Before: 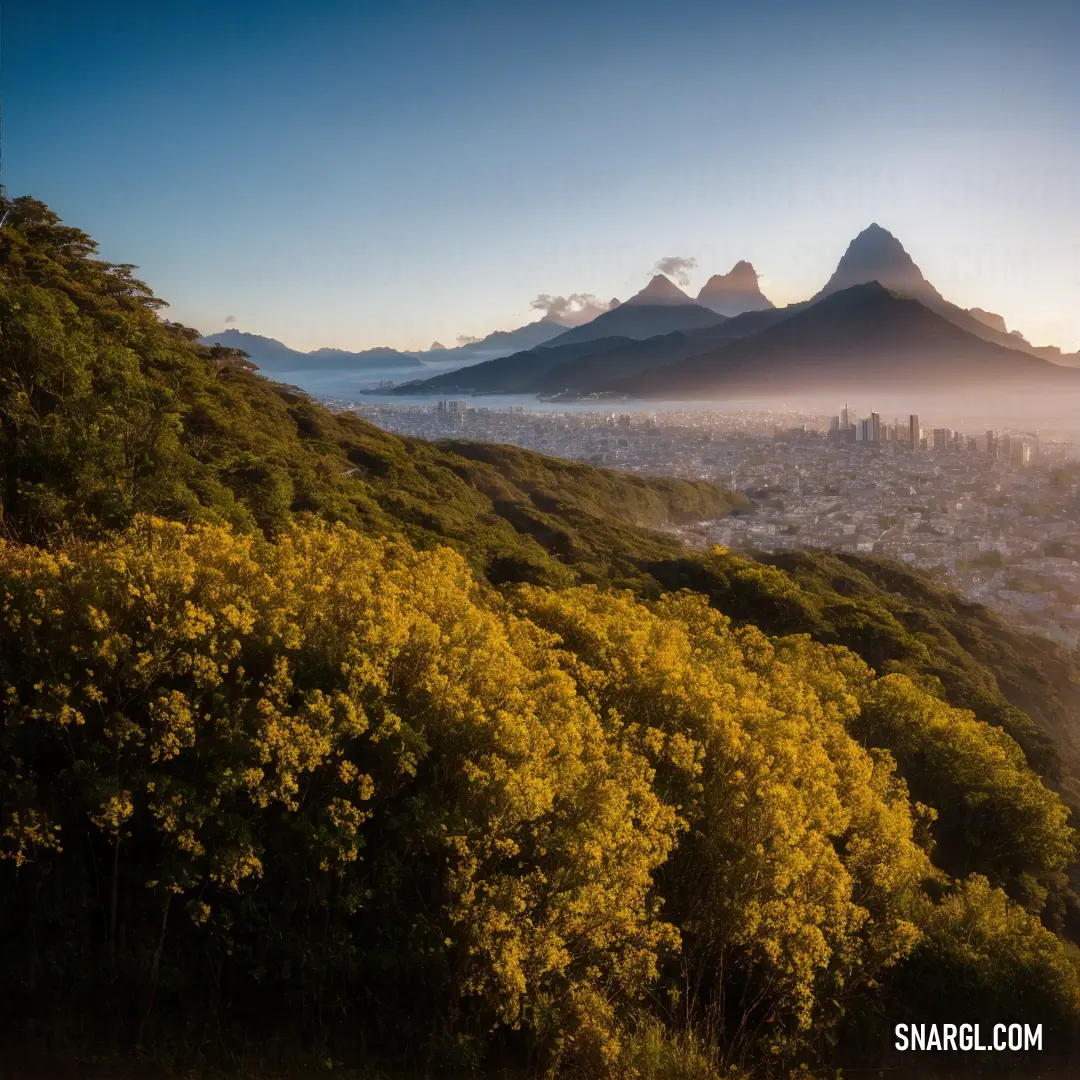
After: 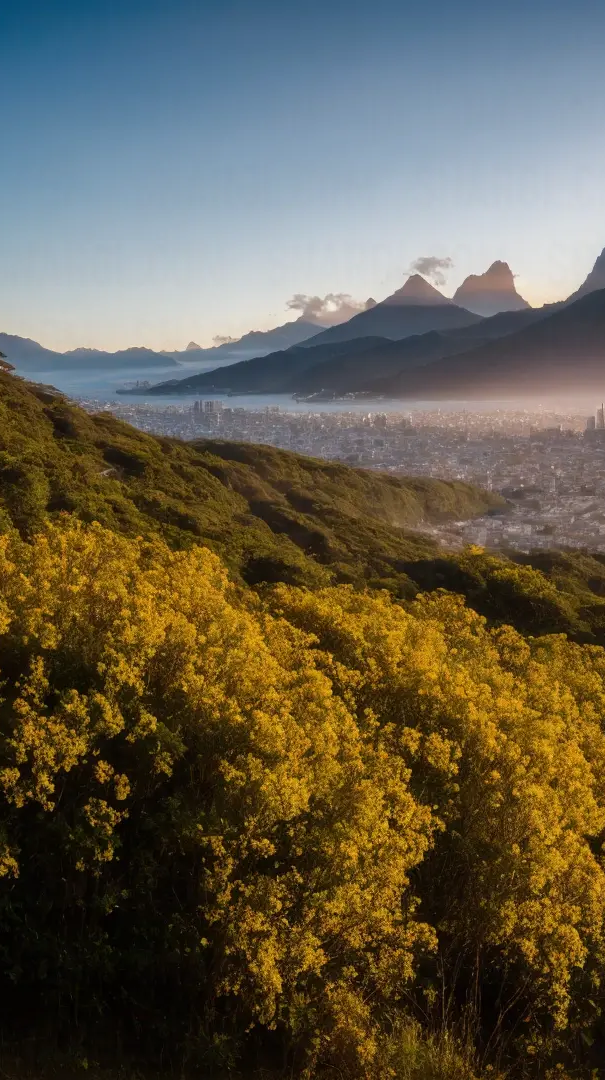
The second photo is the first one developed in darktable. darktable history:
crop and rotate: left 22.648%, right 21.316%
